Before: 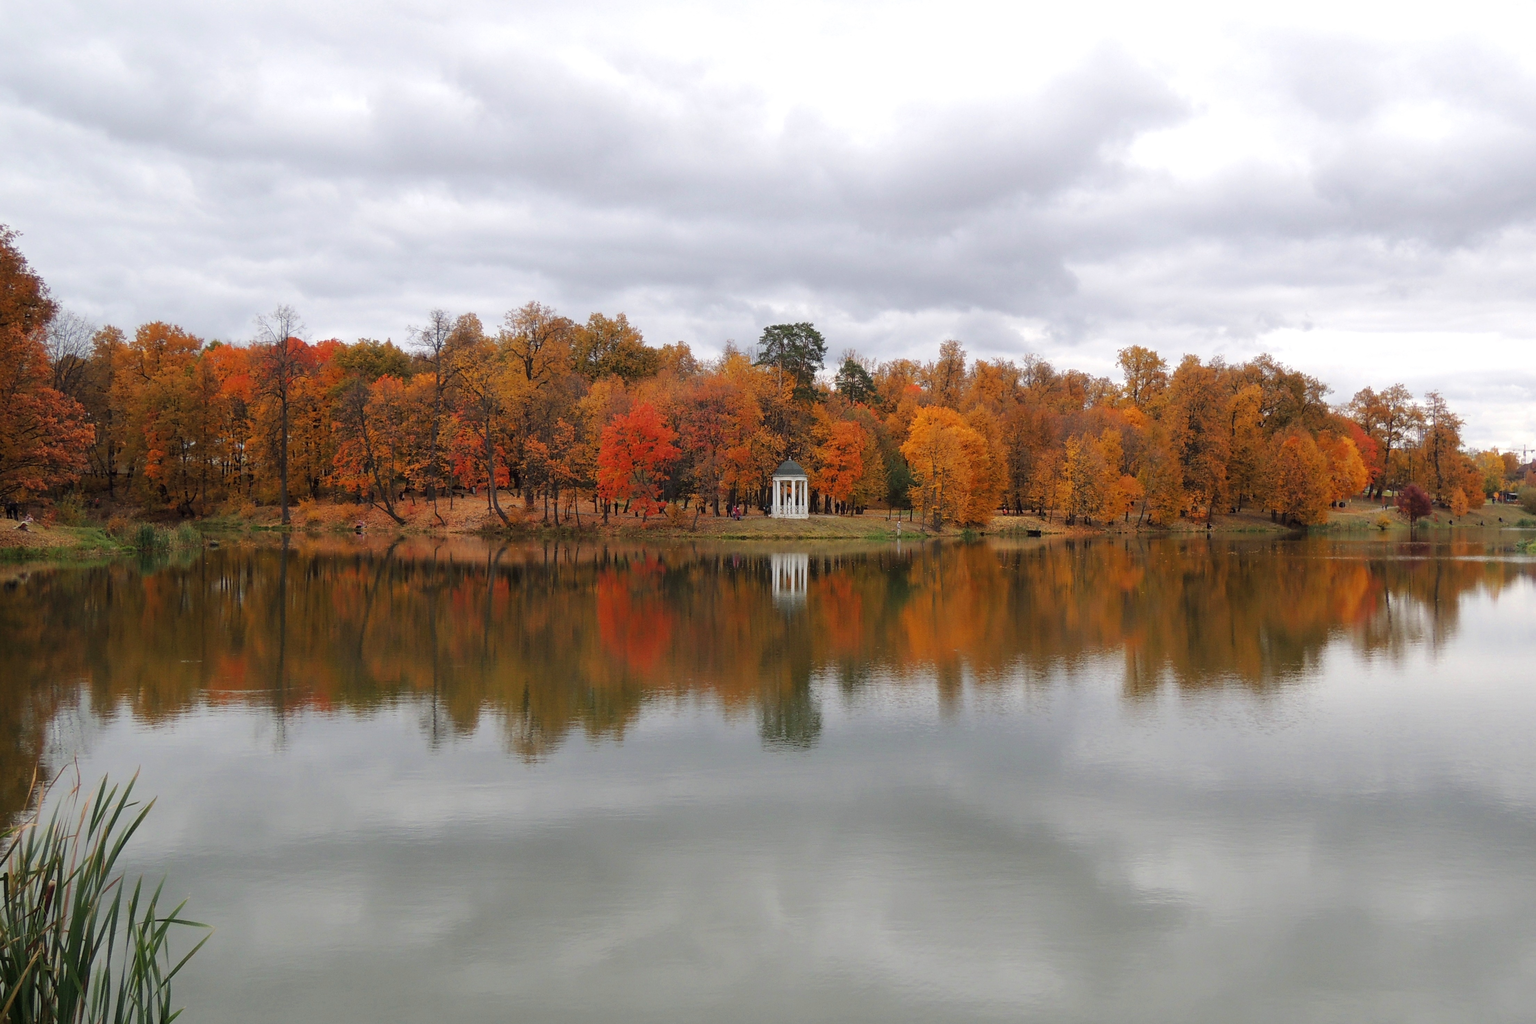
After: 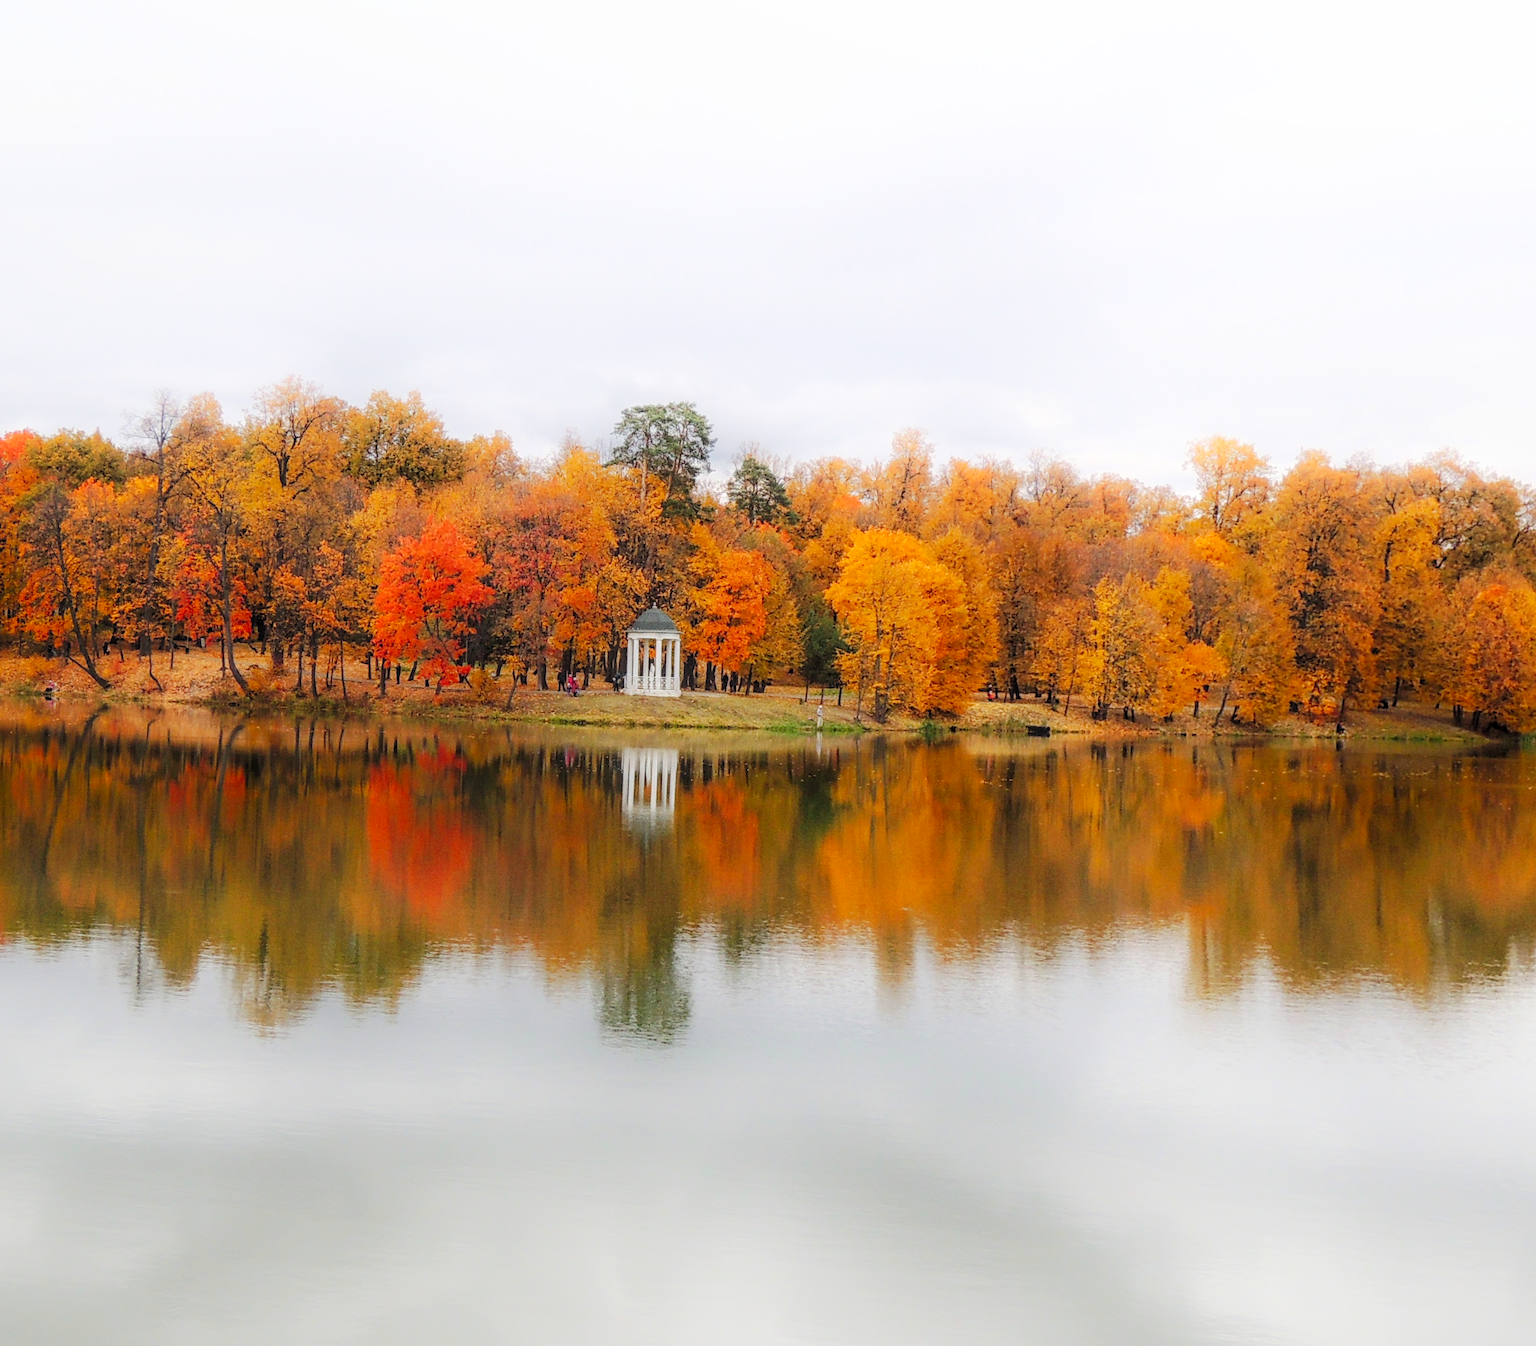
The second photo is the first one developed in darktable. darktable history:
exposure: exposure -0.041 EV, compensate highlight preservation false
crop: left 15.419%, right 17.914%
shadows and highlights: shadows -90, highlights 90, soften with gaussian
rgb levels: levels [[0.01, 0.419, 0.839], [0, 0.5, 1], [0, 0.5, 1]]
tone curve: curves: ch0 [(0, 0) (0.003, 0.015) (0.011, 0.021) (0.025, 0.032) (0.044, 0.046) (0.069, 0.062) (0.1, 0.08) (0.136, 0.117) (0.177, 0.165) (0.224, 0.221) (0.277, 0.298) (0.335, 0.385) (0.399, 0.469) (0.468, 0.558) (0.543, 0.637) (0.623, 0.708) (0.709, 0.771) (0.801, 0.84) (0.898, 0.907) (1, 1)], preserve colors none
rotate and perspective: rotation 1.69°, lens shift (vertical) -0.023, lens shift (horizontal) -0.291, crop left 0.025, crop right 0.988, crop top 0.092, crop bottom 0.842
lowpass: radius 0.1, contrast 0.85, saturation 1.1, unbound 0
local contrast: highlights 0%, shadows 0%, detail 133%
